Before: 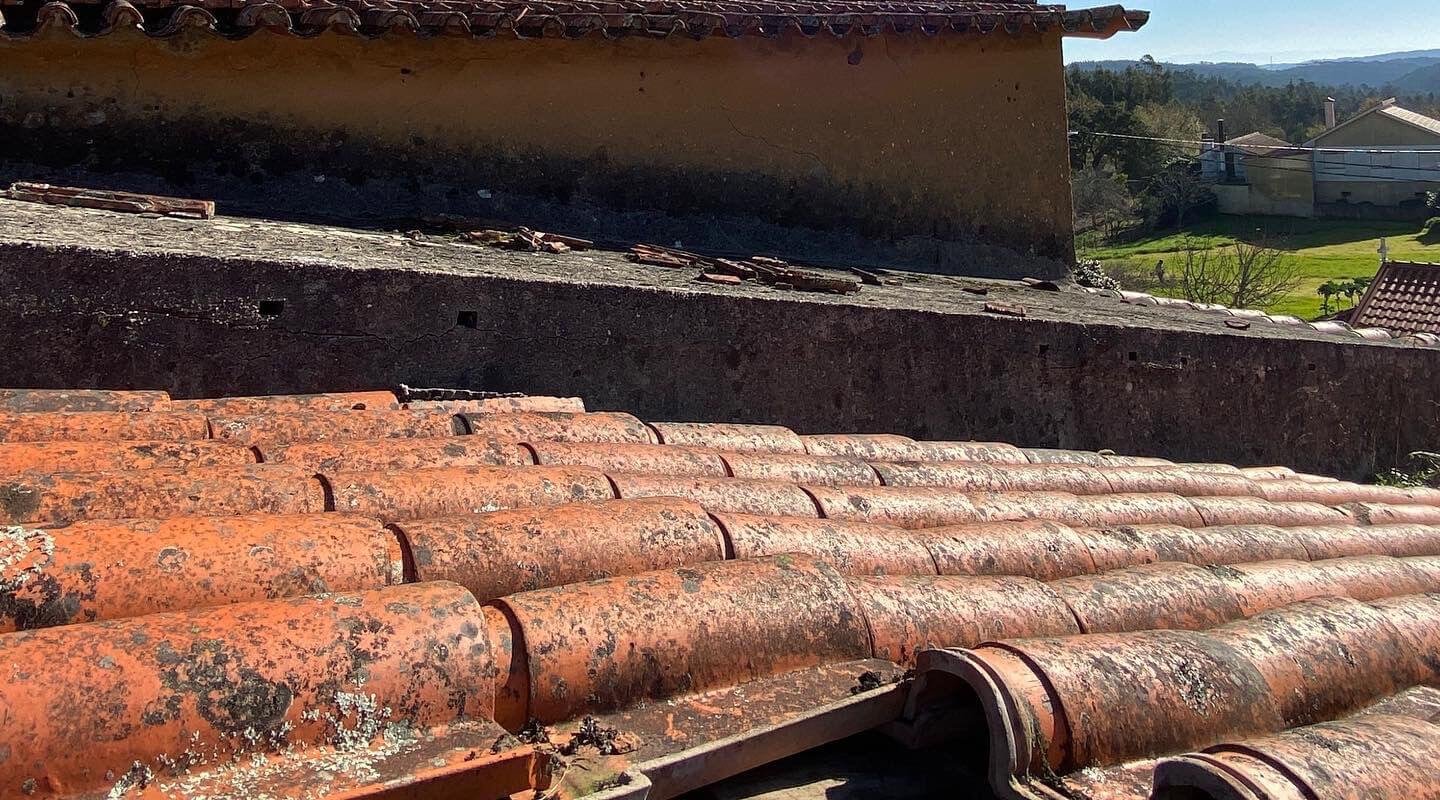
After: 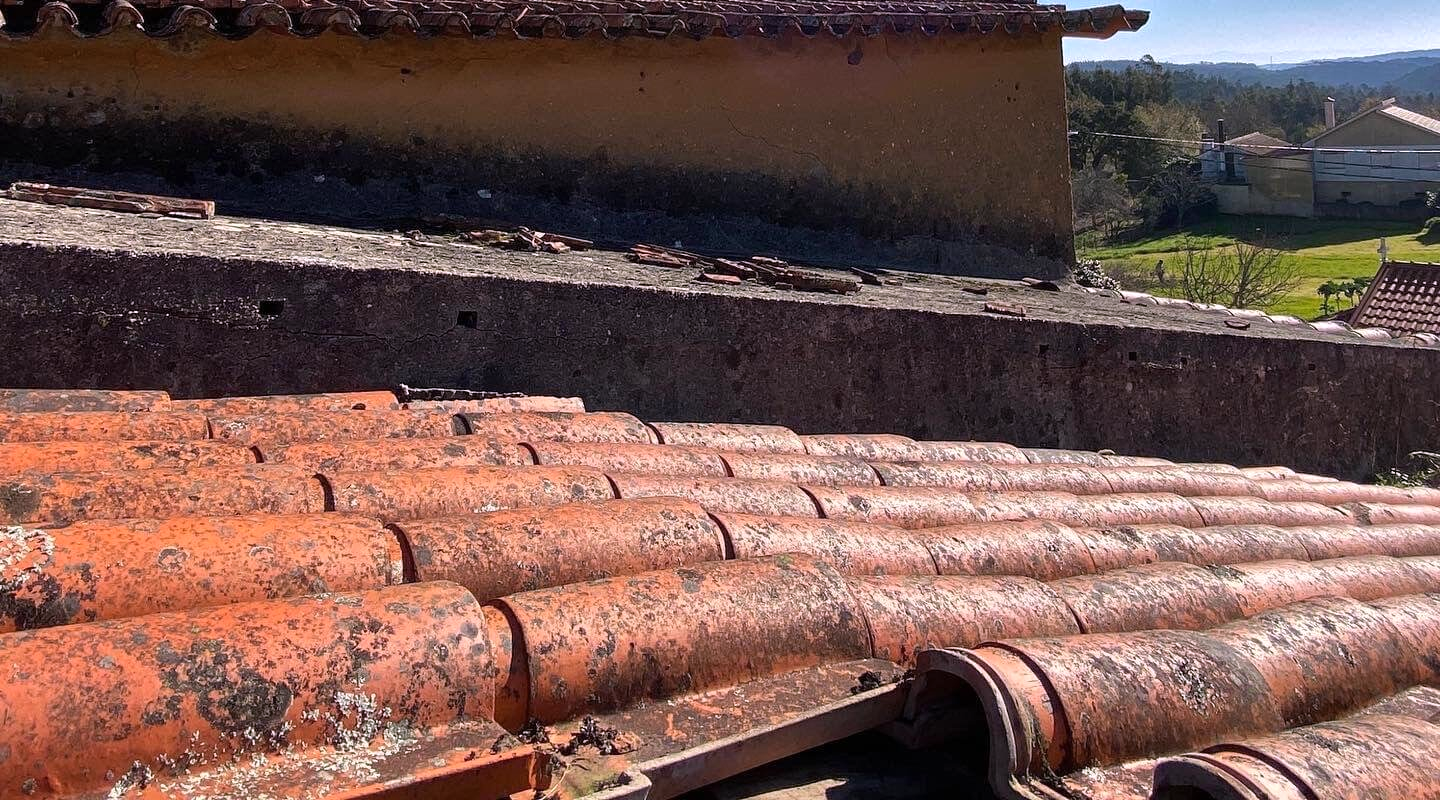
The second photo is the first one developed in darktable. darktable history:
shadows and highlights: shadows 24.5, highlights -78.15, soften with gaussian
white balance: red 1.05, blue 1.072
